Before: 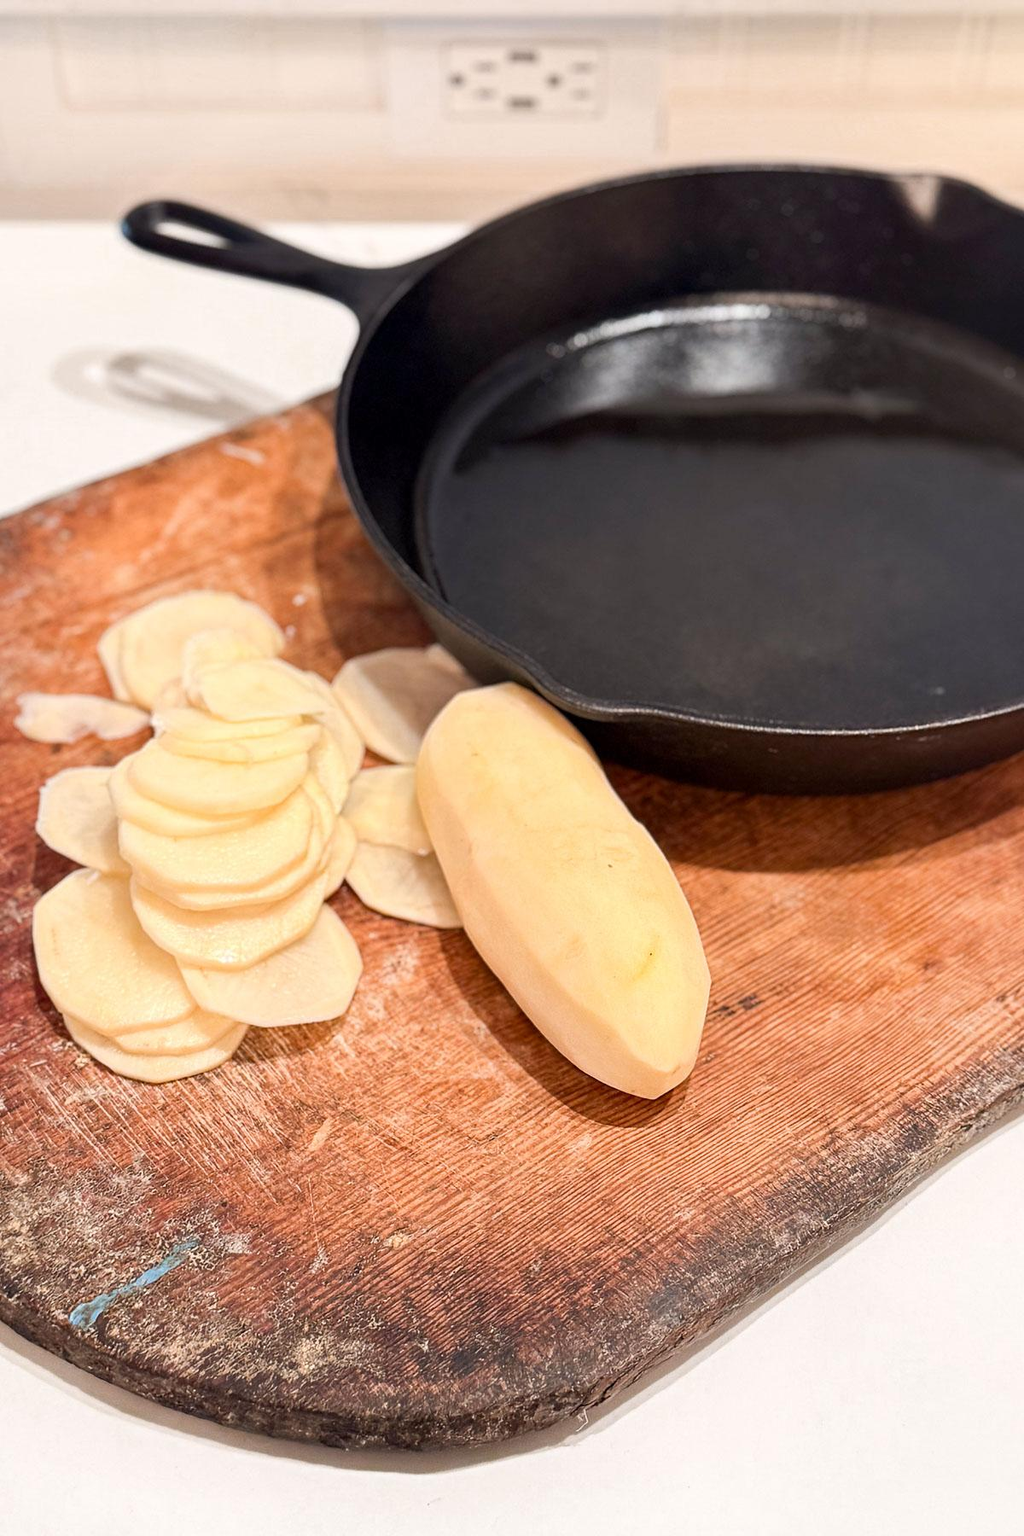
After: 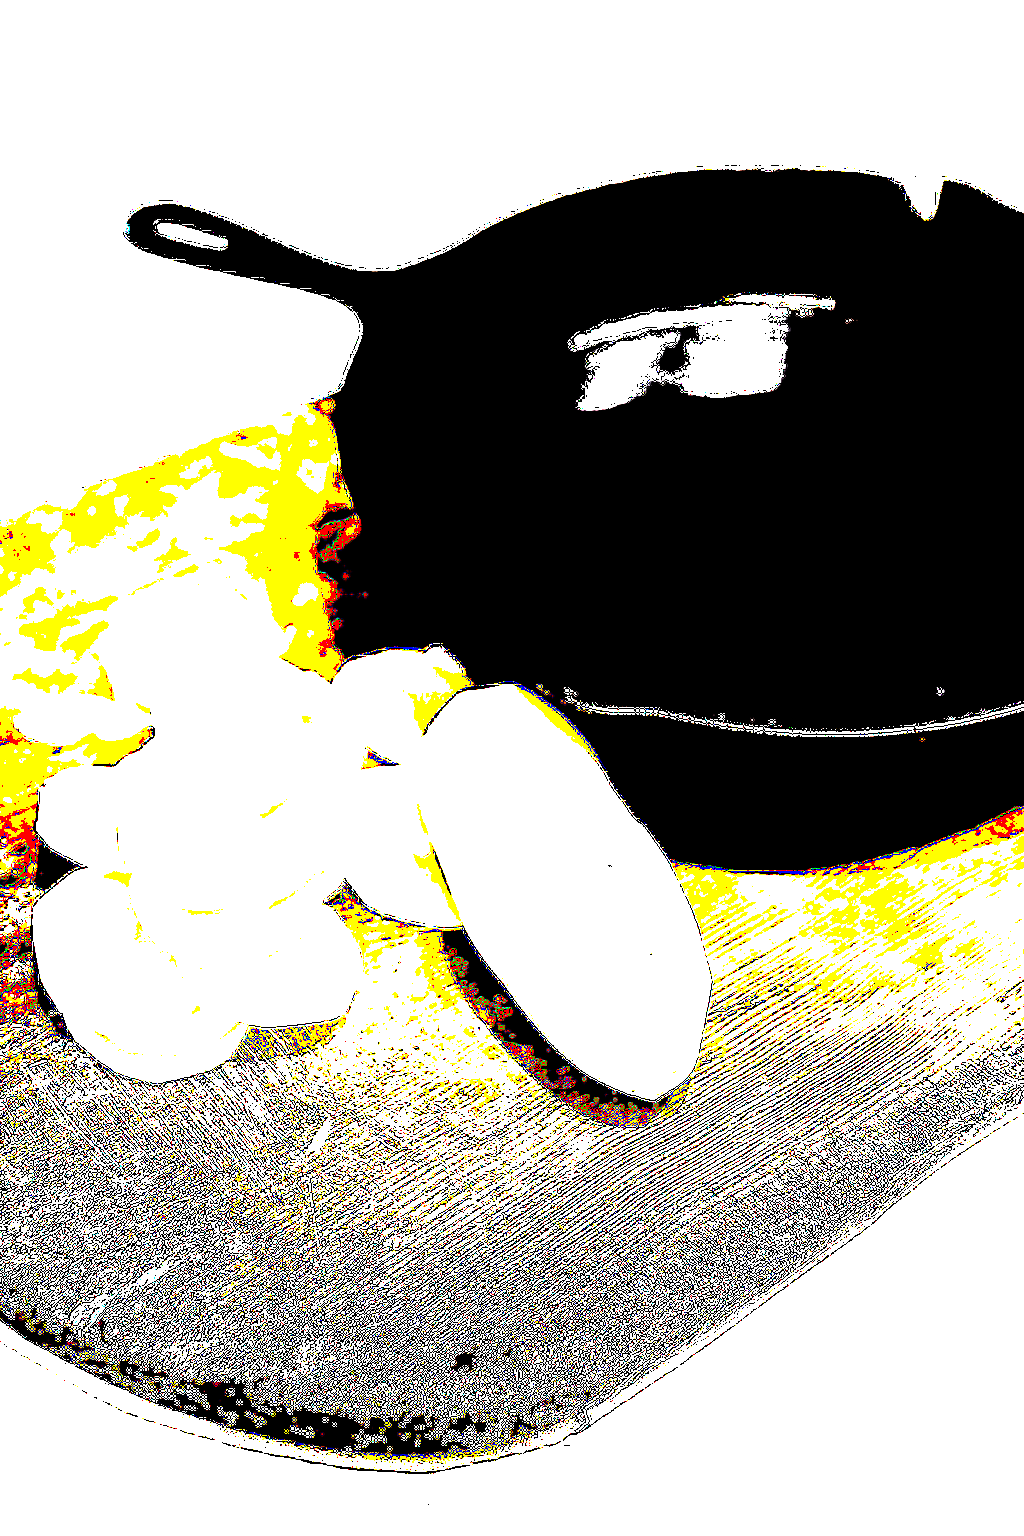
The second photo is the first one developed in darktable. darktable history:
tone equalizer: -8 EV -0.71 EV, -7 EV -0.669 EV, -6 EV -0.589 EV, -5 EV -0.41 EV, -3 EV 0.404 EV, -2 EV 0.6 EV, -1 EV 0.687 EV, +0 EV 0.745 EV, edges refinement/feathering 500, mask exposure compensation -1.57 EV, preserve details no
exposure: black level correction 0.098, exposure 3.029 EV, compensate highlight preservation false
levels: levels [0.721, 0.937, 0.997]
